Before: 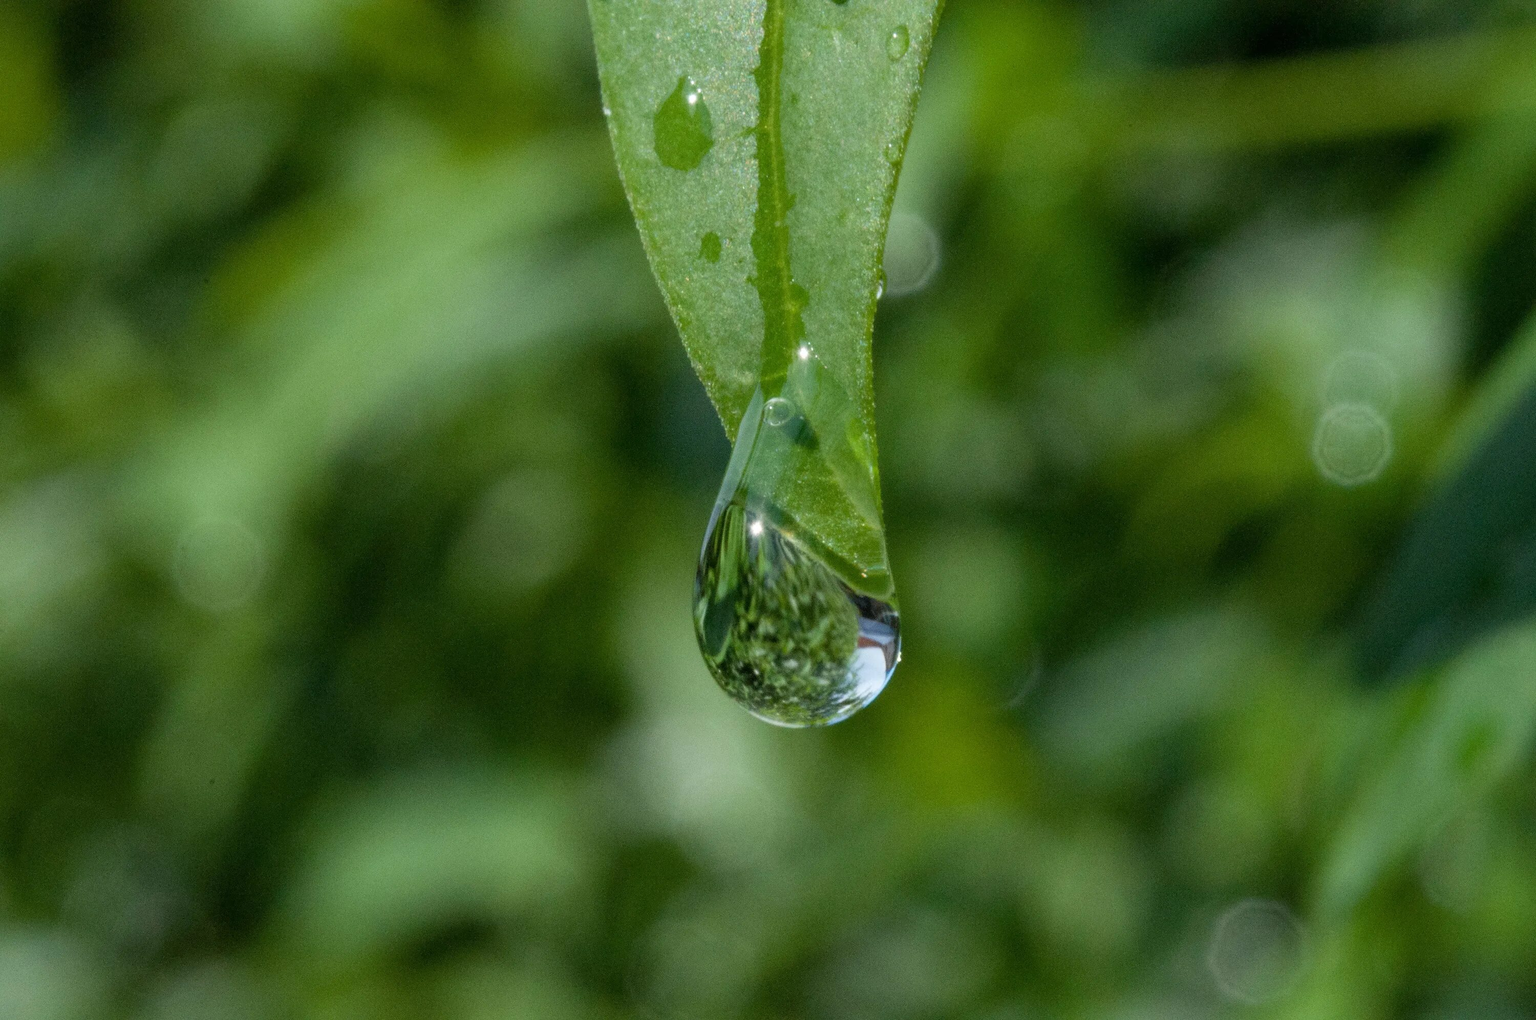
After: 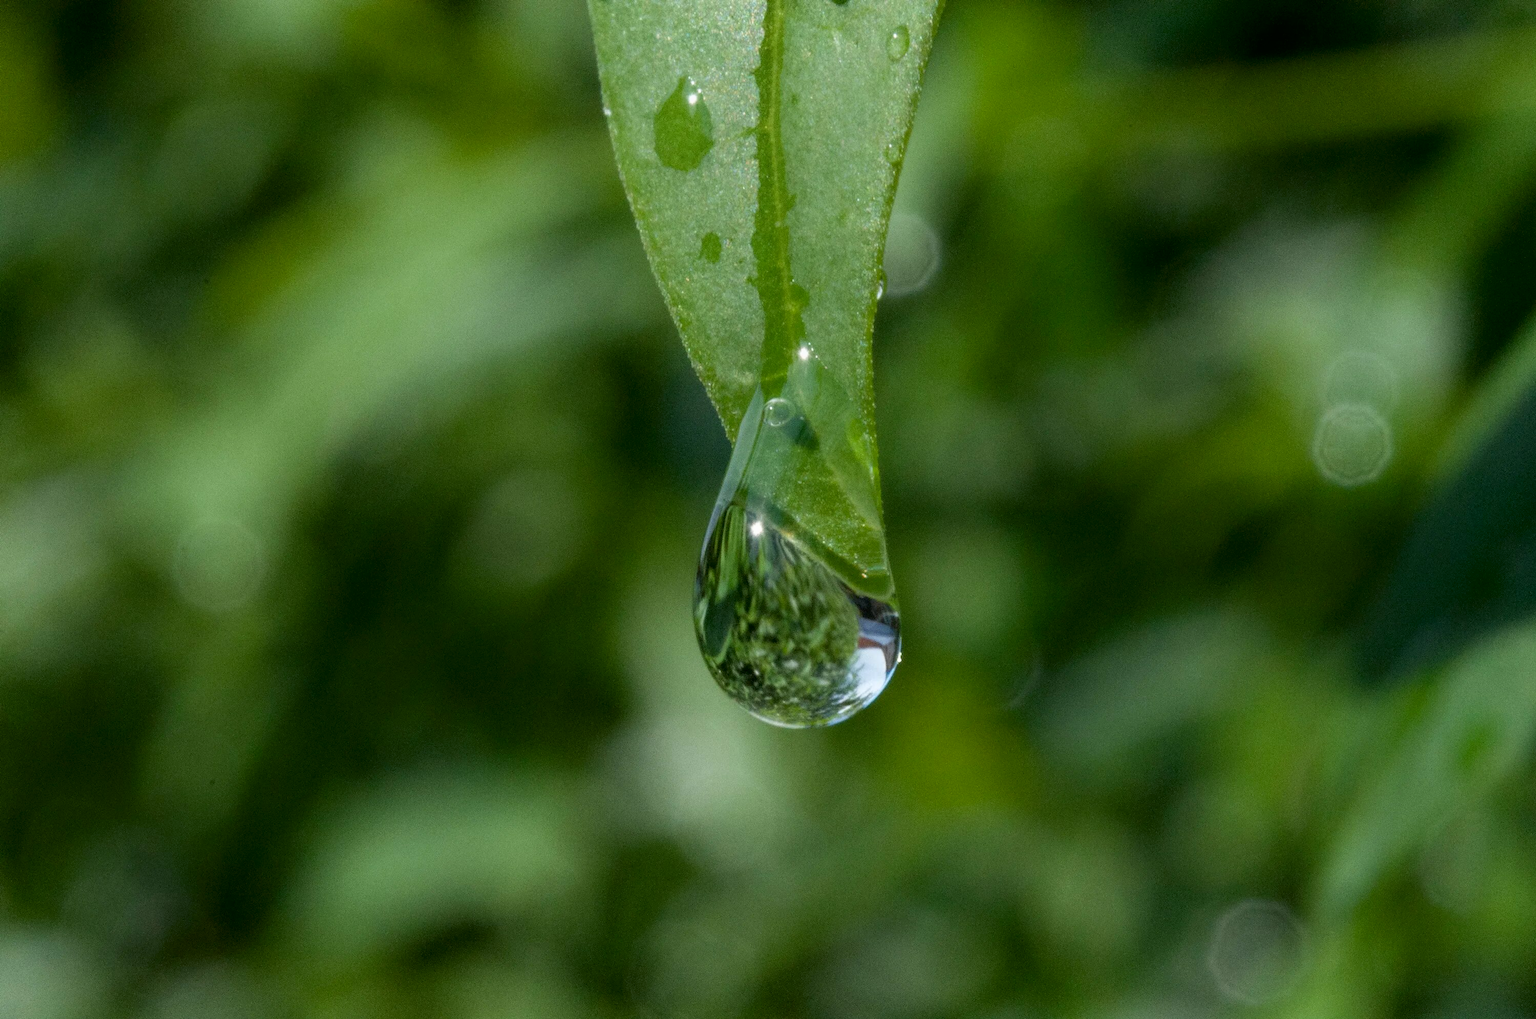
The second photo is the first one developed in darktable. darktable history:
exposure: black level correction 0, compensate exposure bias true, compensate highlight preservation false
crop: bottom 0.075%
shadows and highlights: shadows -60.96, white point adjustment -5.31, highlights 60.6
